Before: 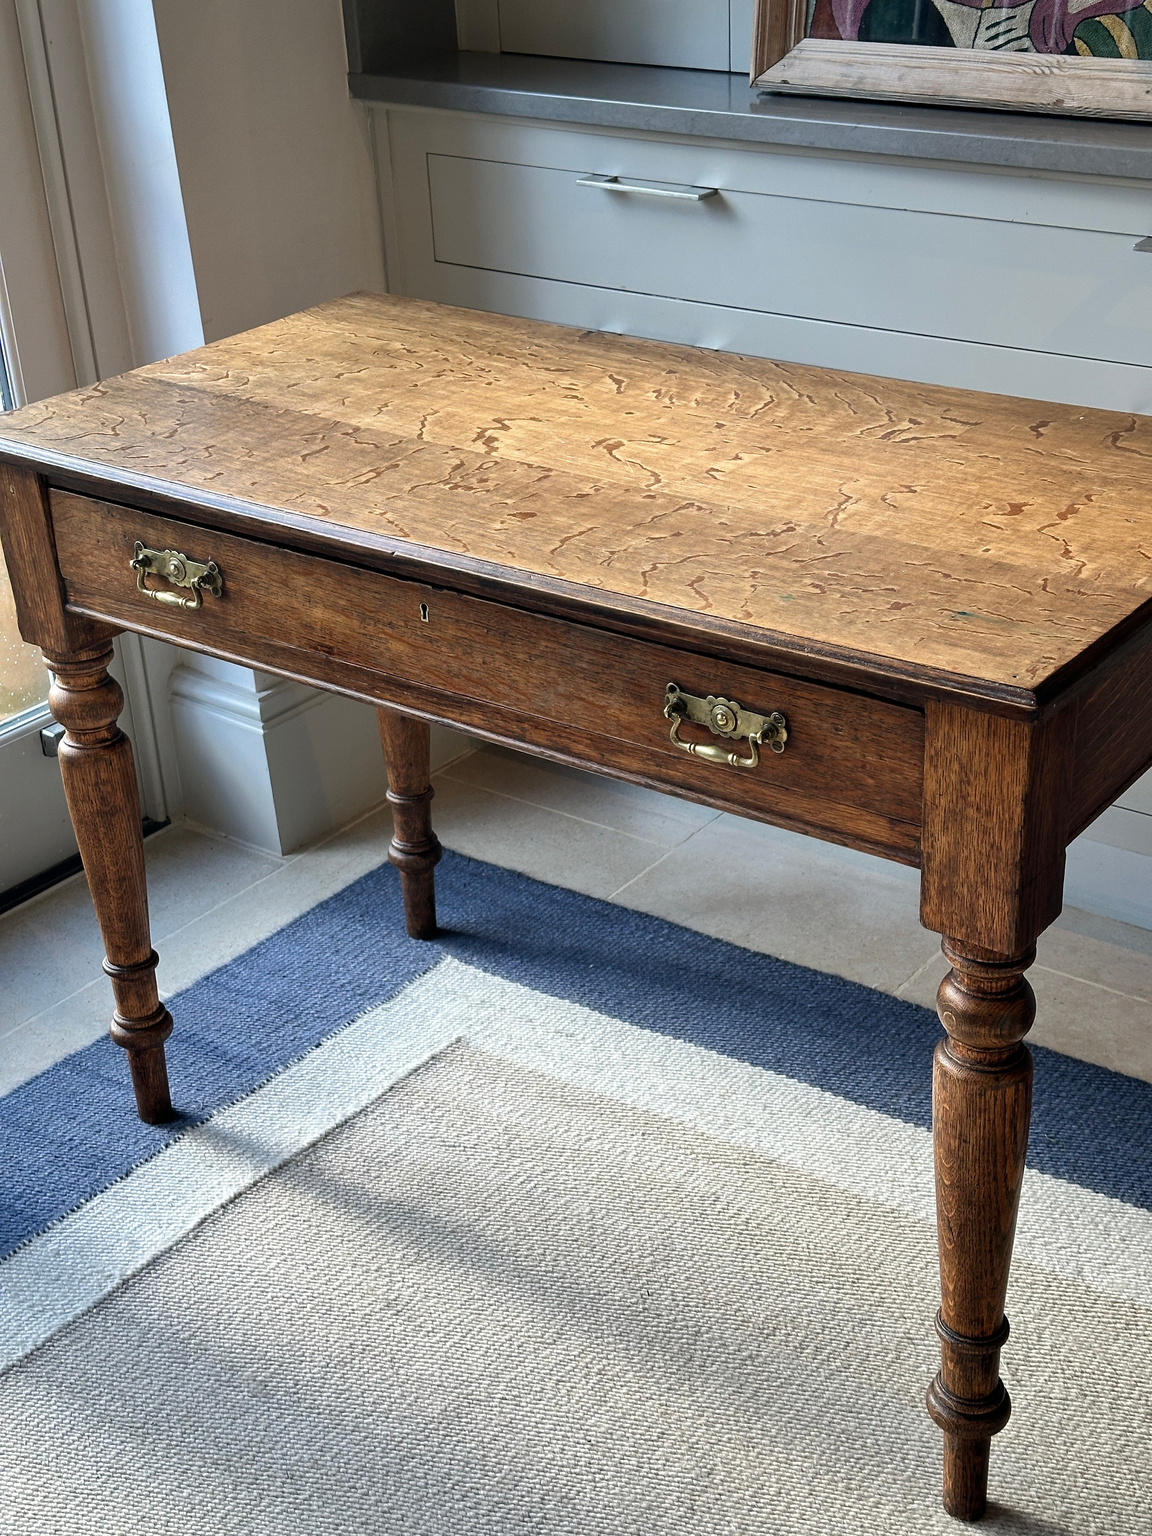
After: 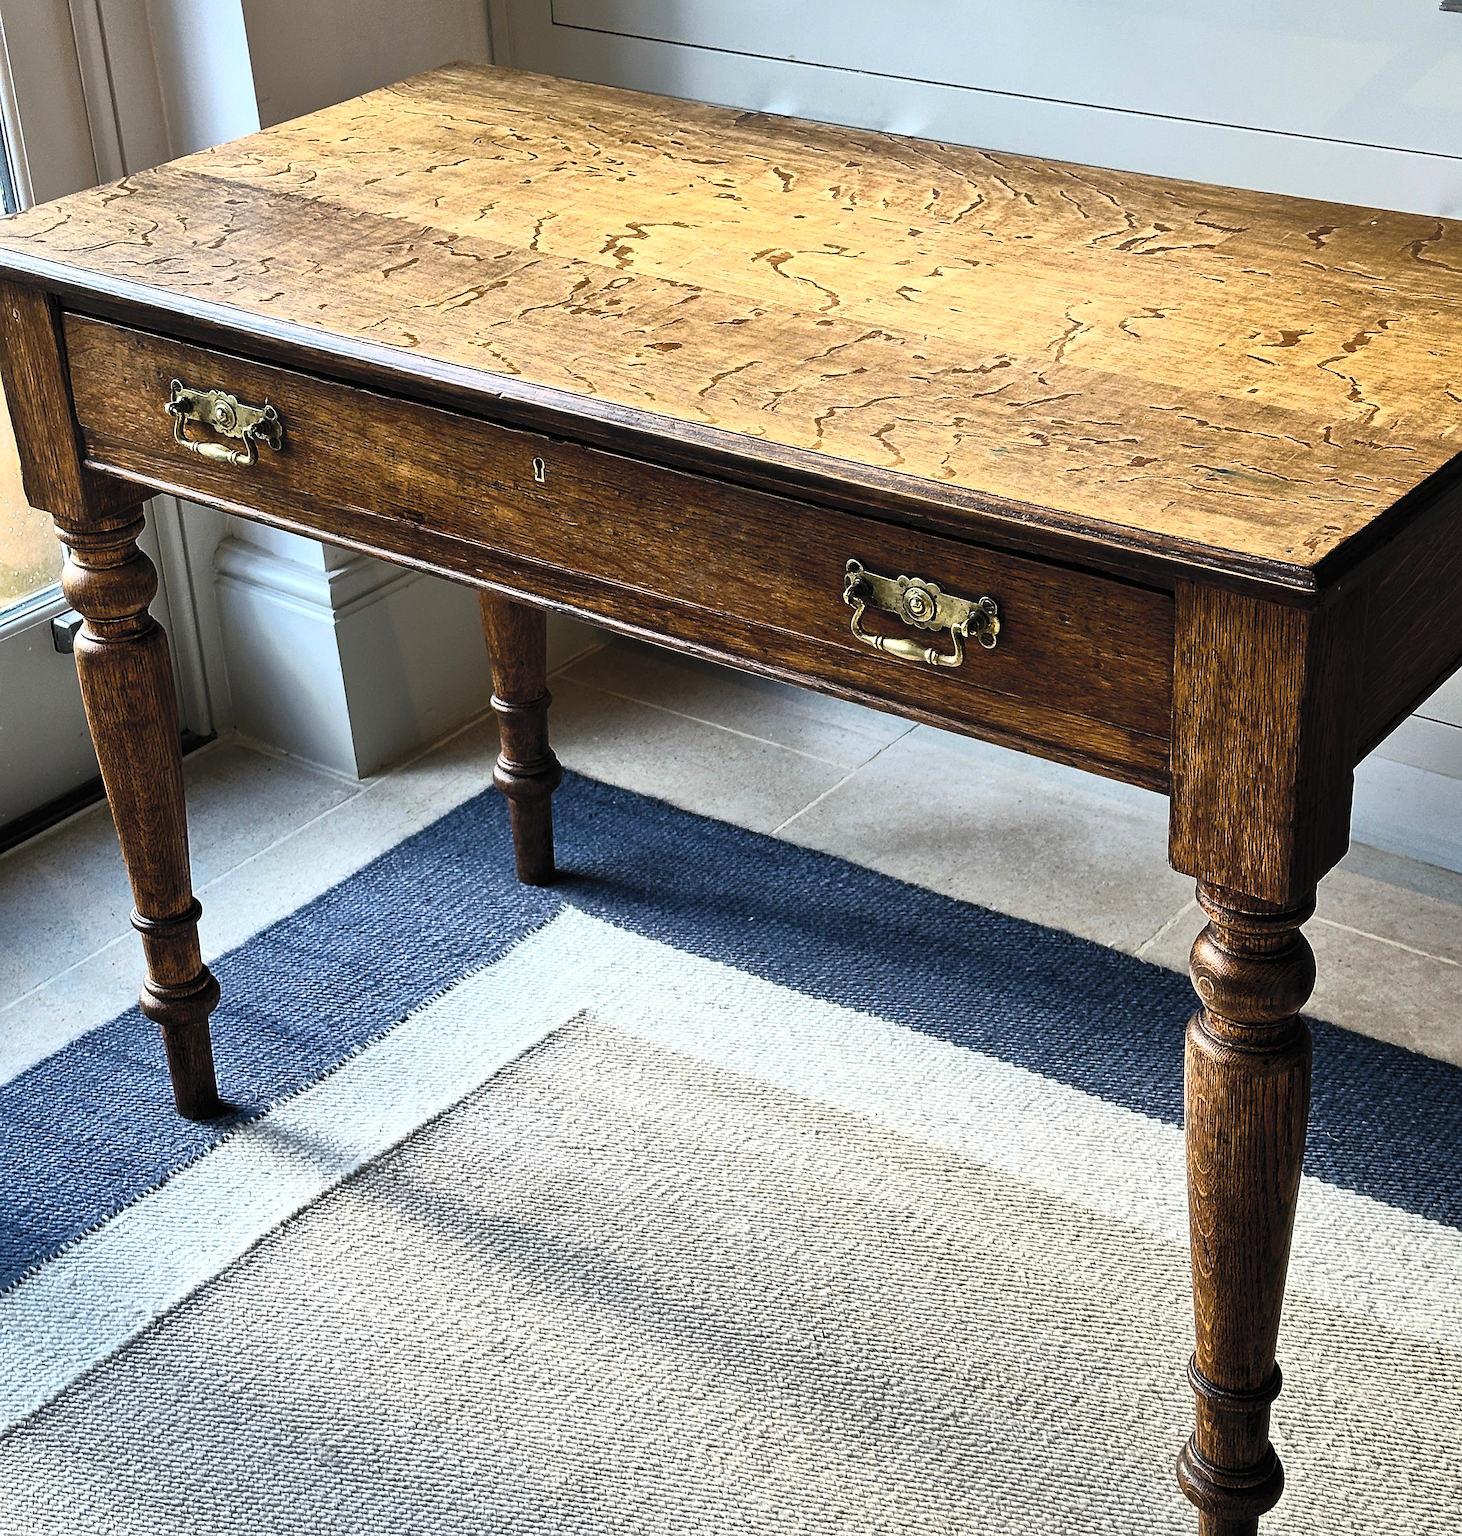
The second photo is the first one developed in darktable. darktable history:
contrast brightness saturation: contrast 0.436, brightness 0.55, saturation -0.194
exposure: black level correction 0, exposure 1.172 EV, compensate highlight preservation false
crop and rotate: top 15.801%, bottom 5.453%
sharpen: on, module defaults
color balance rgb: perceptual saturation grading › global saturation 36.197%, perceptual saturation grading › shadows 35.88%, perceptual brilliance grading › global brilliance 15.063%, perceptual brilliance grading › shadows -35.14%, global vibrance 24.955%, contrast 19.628%
tone equalizer: -8 EV -1.97 EV, -7 EV -2 EV, -6 EV -1.97 EV, -5 EV -1.98 EV, -4 EV -1.99 EV, -3 EV -1.98 EV, -2 EV -1.98 EV, -1 EV -1.6 EV, +0 EV -1.98 EV
